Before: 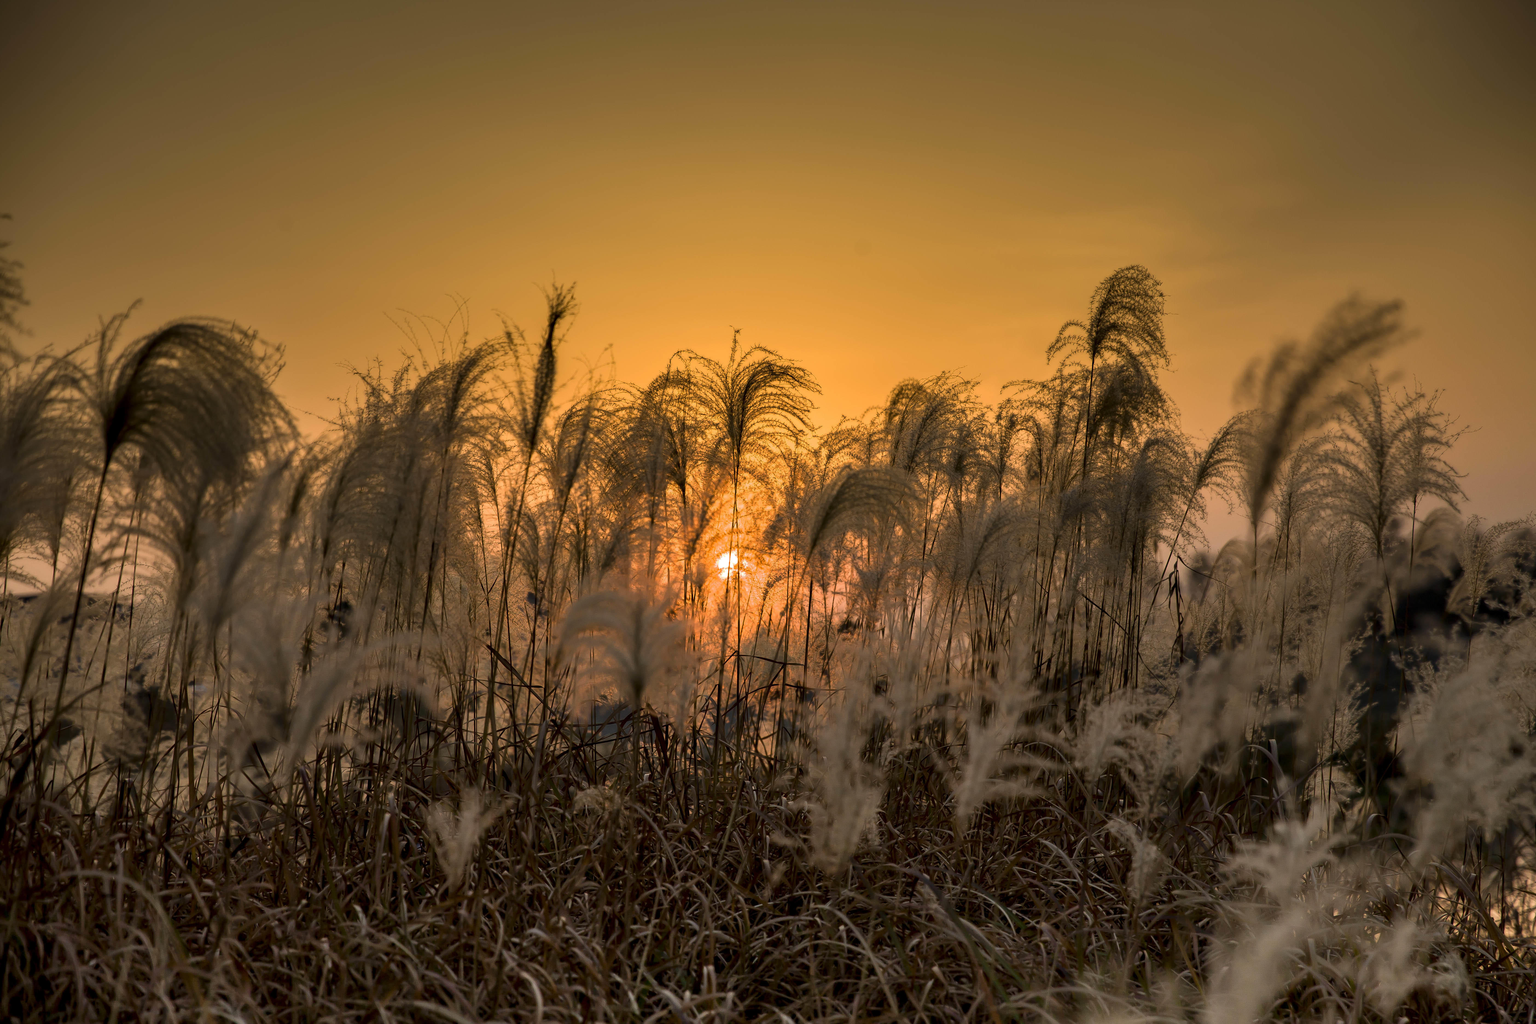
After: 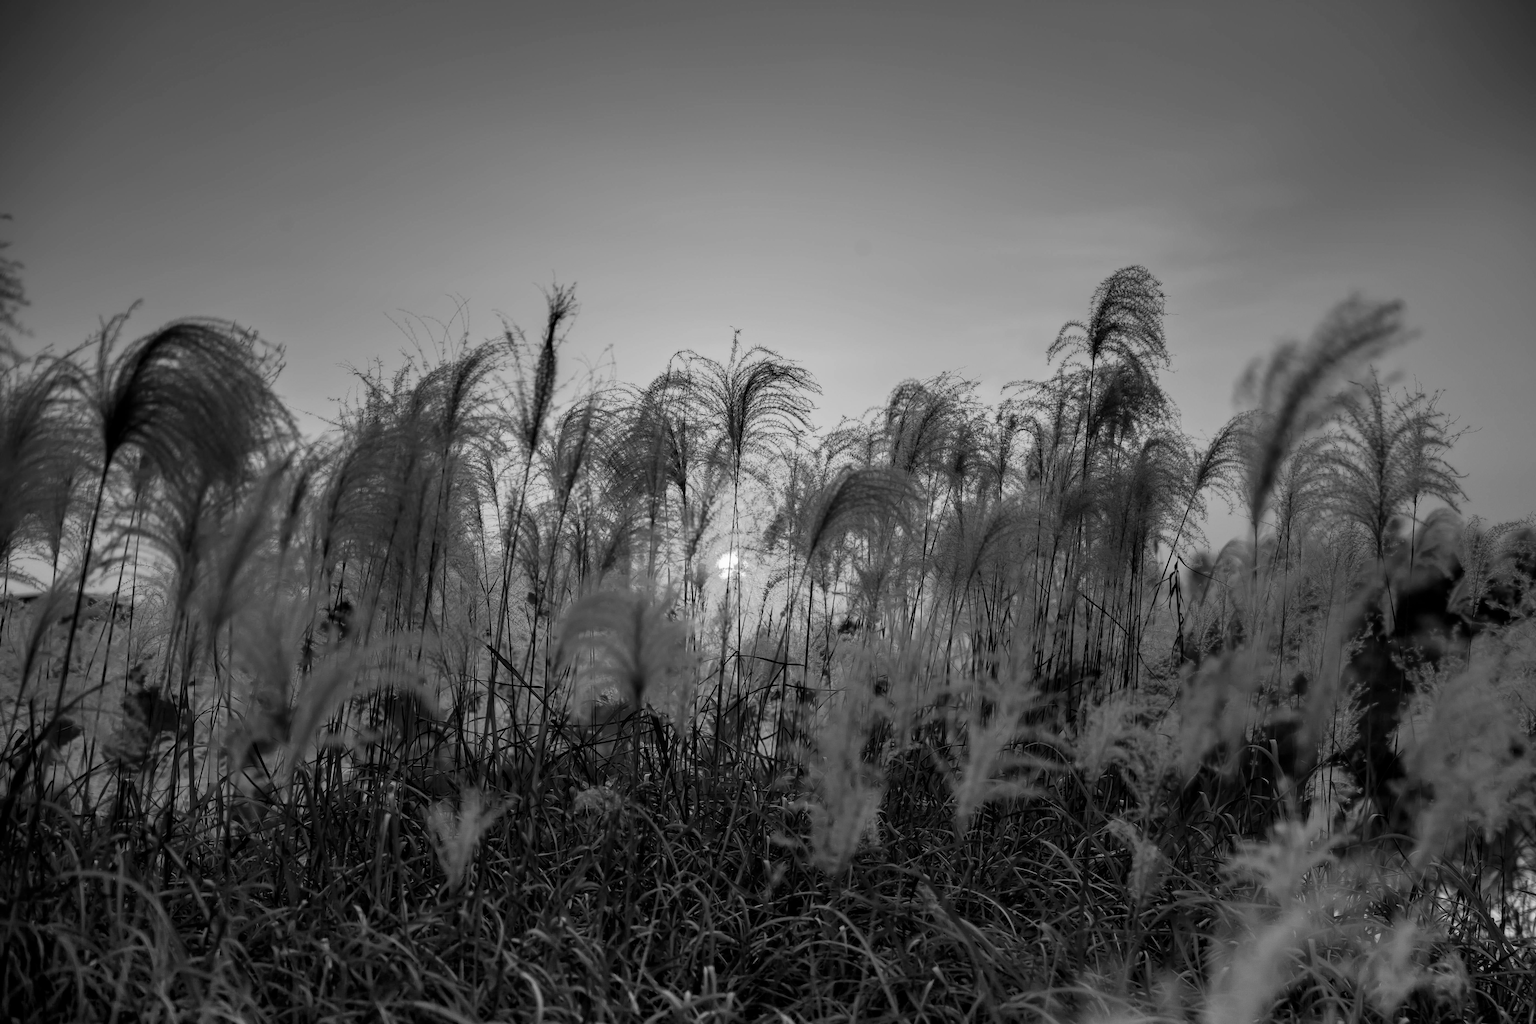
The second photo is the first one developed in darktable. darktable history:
monochrome: on, module defaults
contrast brightness saturation: contrast 0.01, saturation -0.05
white balance: emerald 1
